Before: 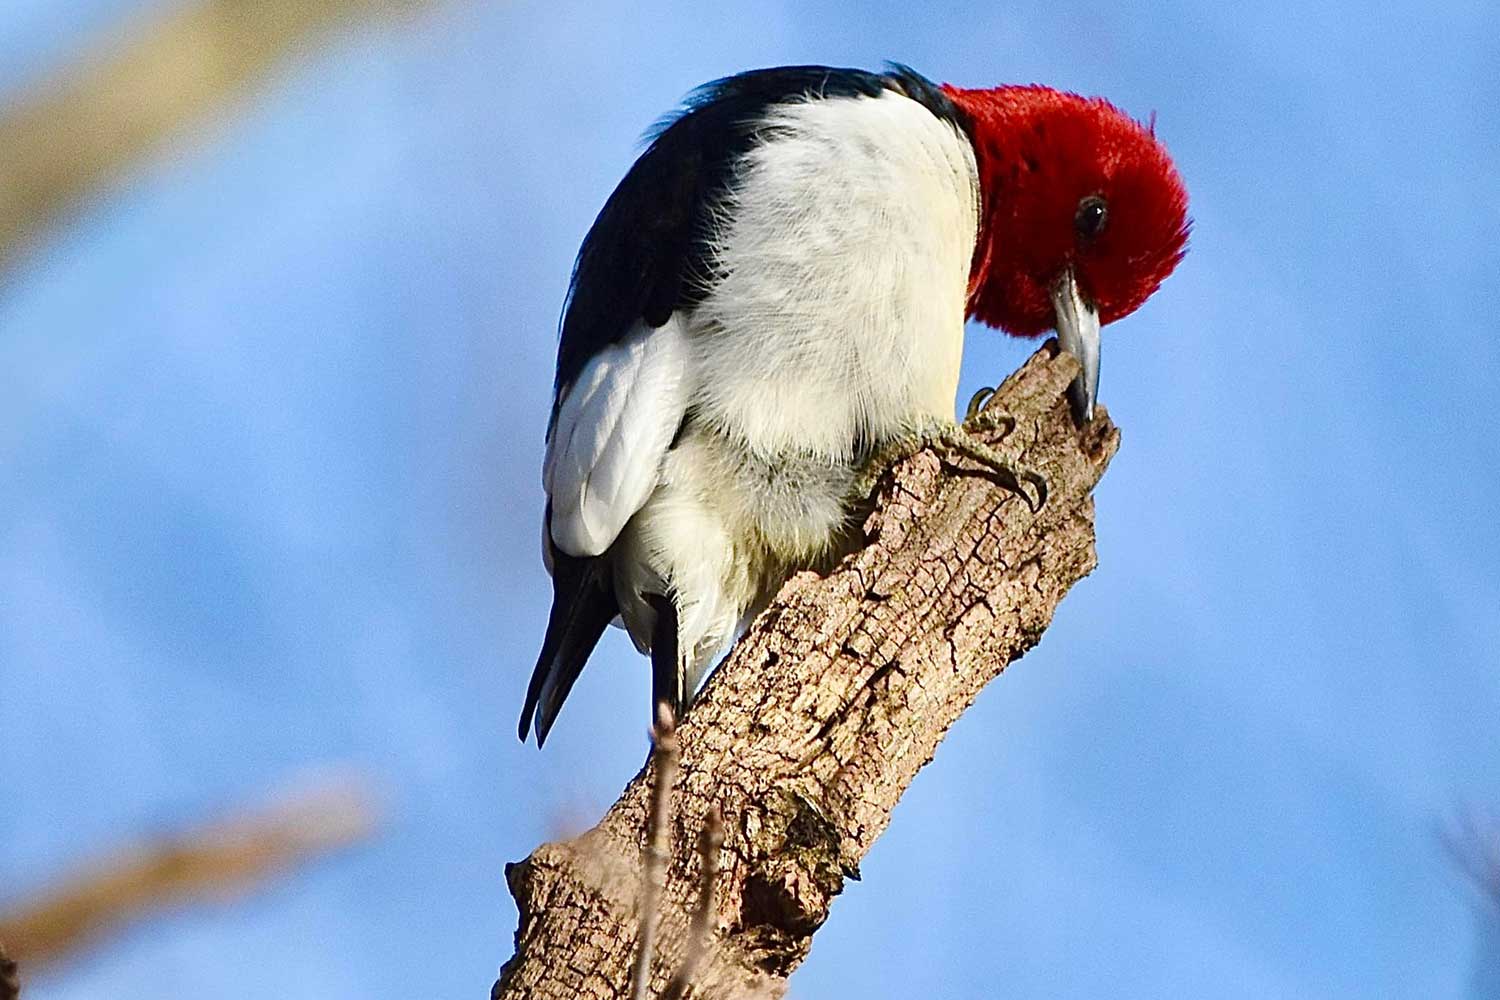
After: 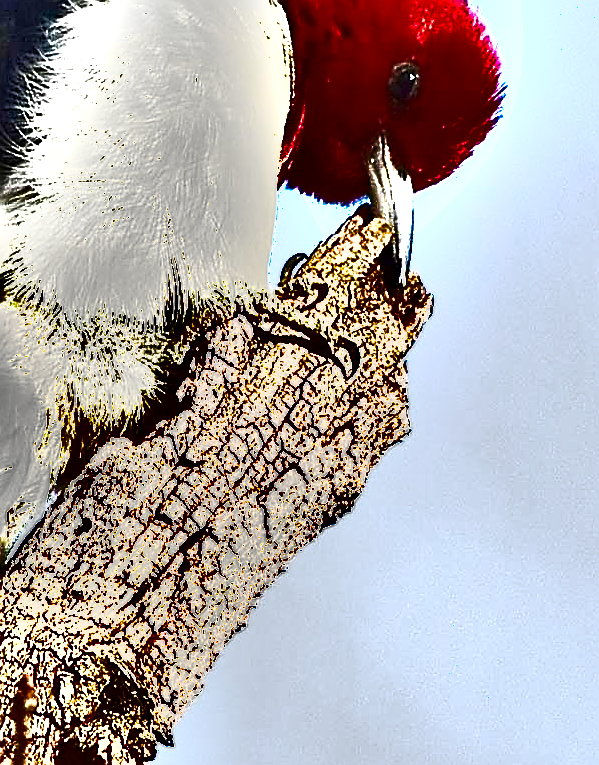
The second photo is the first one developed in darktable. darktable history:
levels: levels [0, 0.43, 0.859]
sharpen: radius 1.395, amount 1.251, threshold 0.83
shadows and highlights: white point adjustment -3.82, highlights -63.82, soften with gaussian
crop: left 45.807%, top 13.466%, right 14.199%, bottom 9.992%
exposure: black level correction 0, exposure 1.351 EV, compensate exposure bias true, compensate highlight preservation false
